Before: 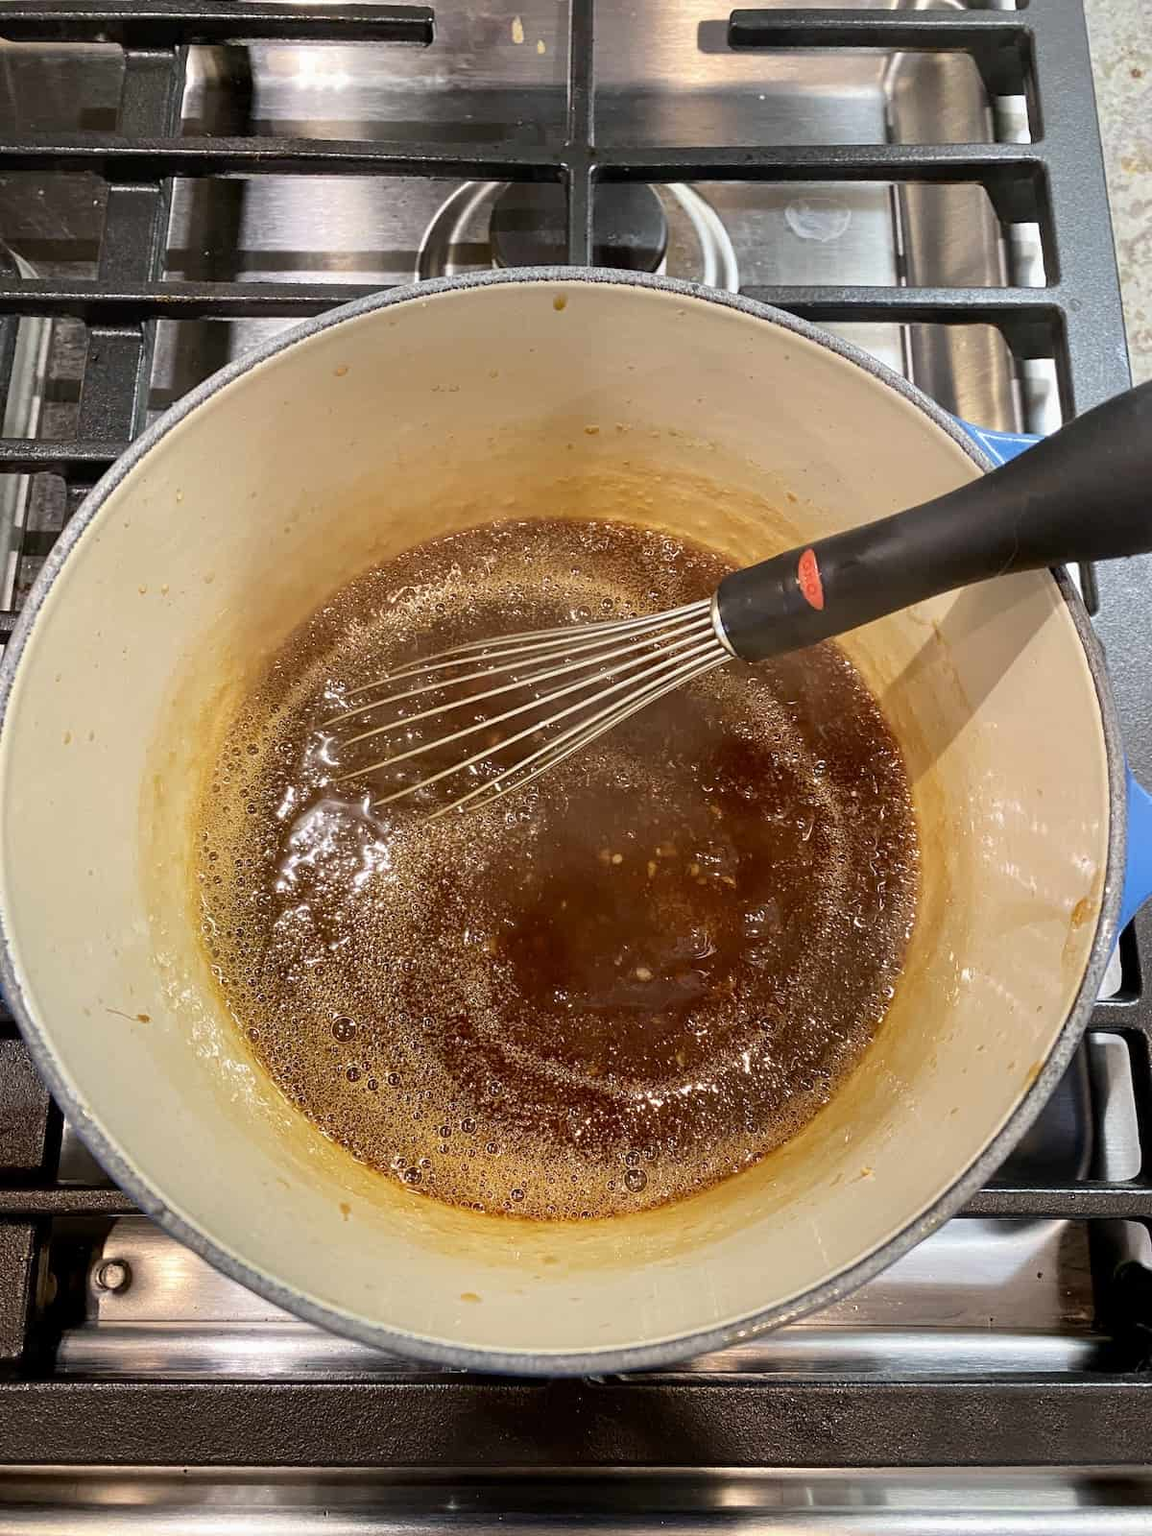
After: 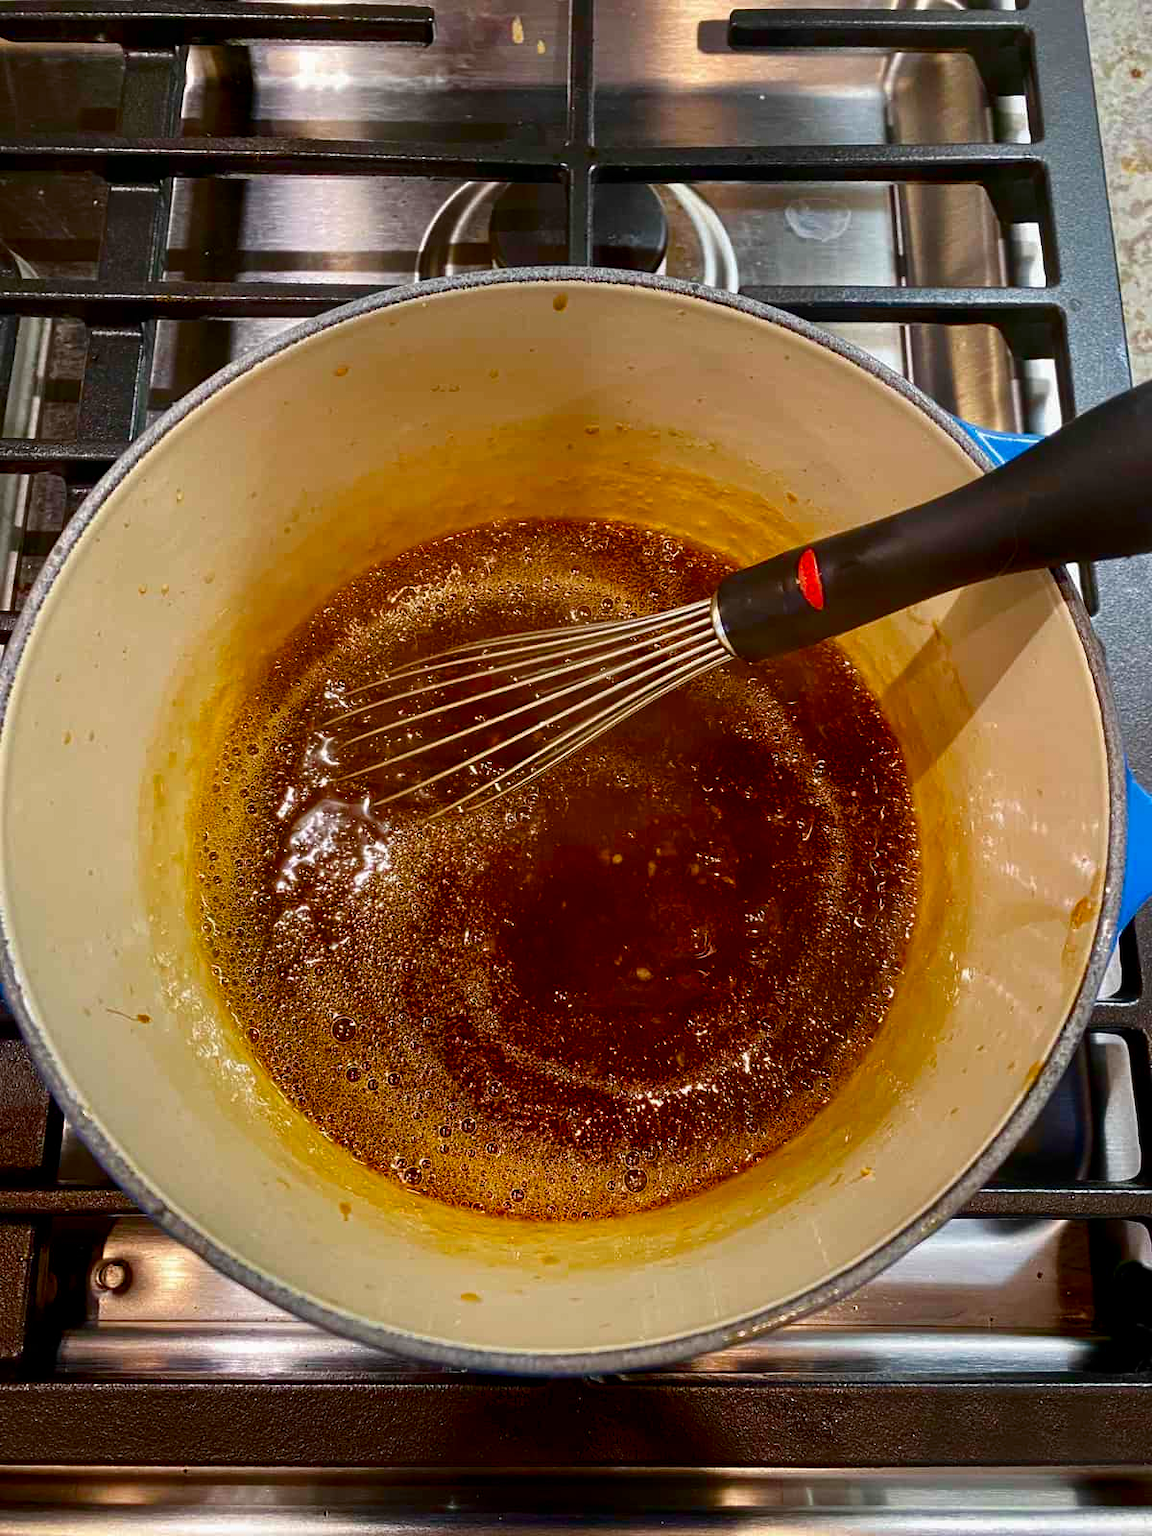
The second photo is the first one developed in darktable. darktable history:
color balance rgb: perceptual saturation grading › global saturation 35%, perceptual saturation grading › highlights -30%, perceptual saturation grading › shadows 35%, perceptual brilliance grading › global brilliance 3%, perceptual brilliance grading › highlights -3%, perceptual brilliance grading › shadows 3%
contrast brightness saturation: brightness -0.25, saturation 0.2
